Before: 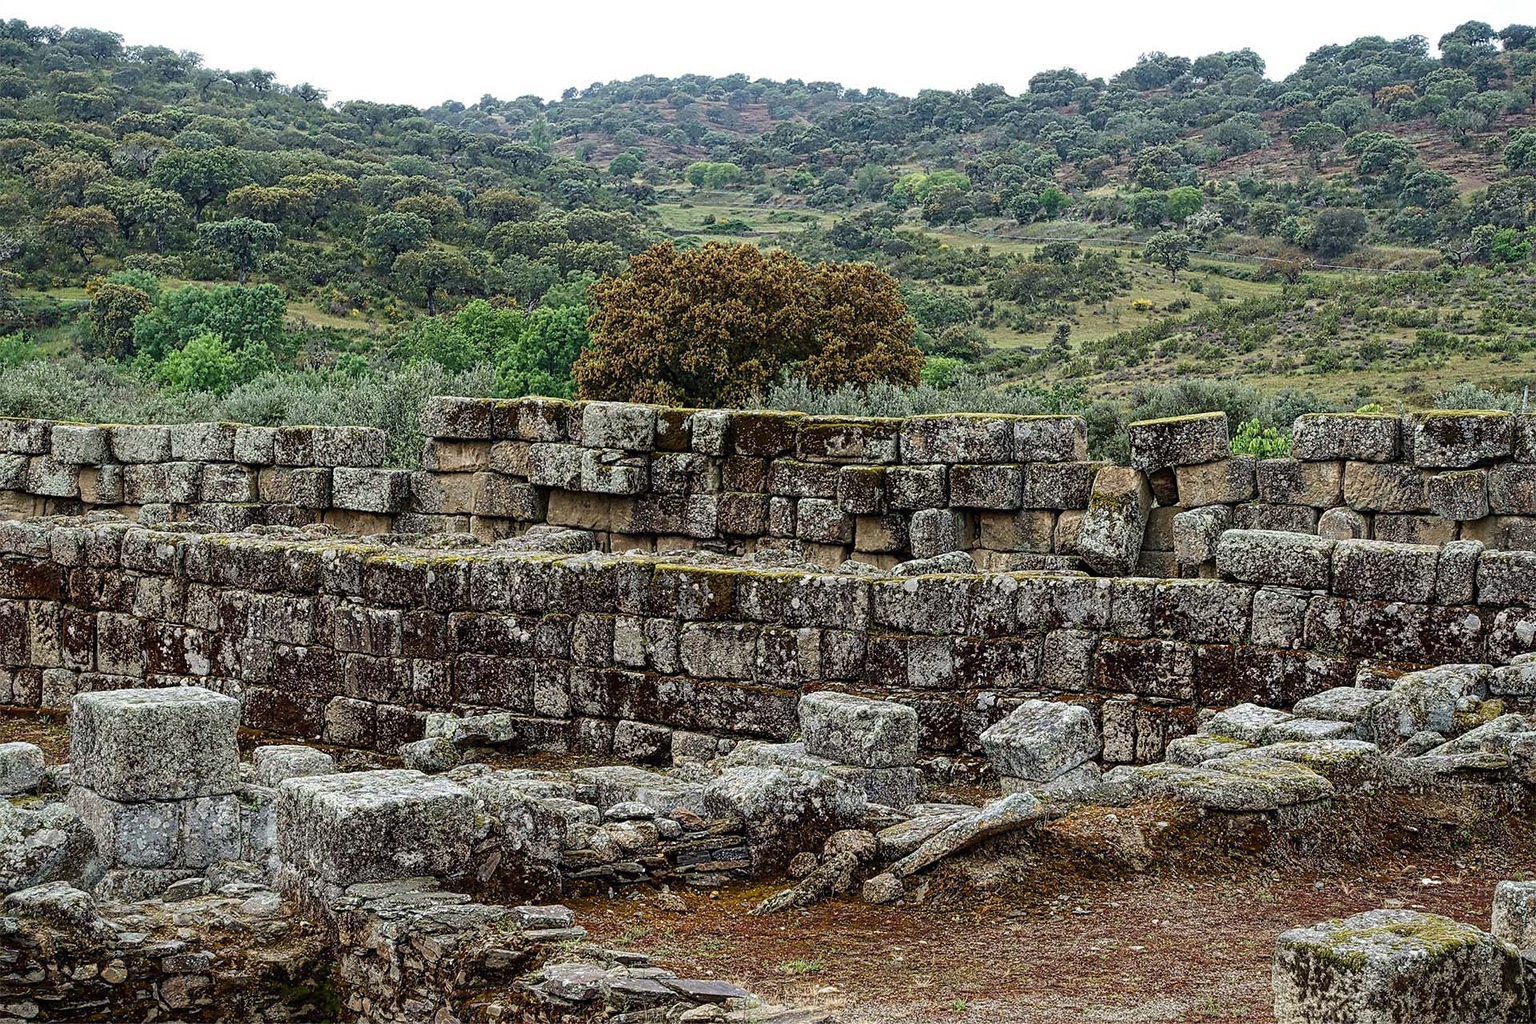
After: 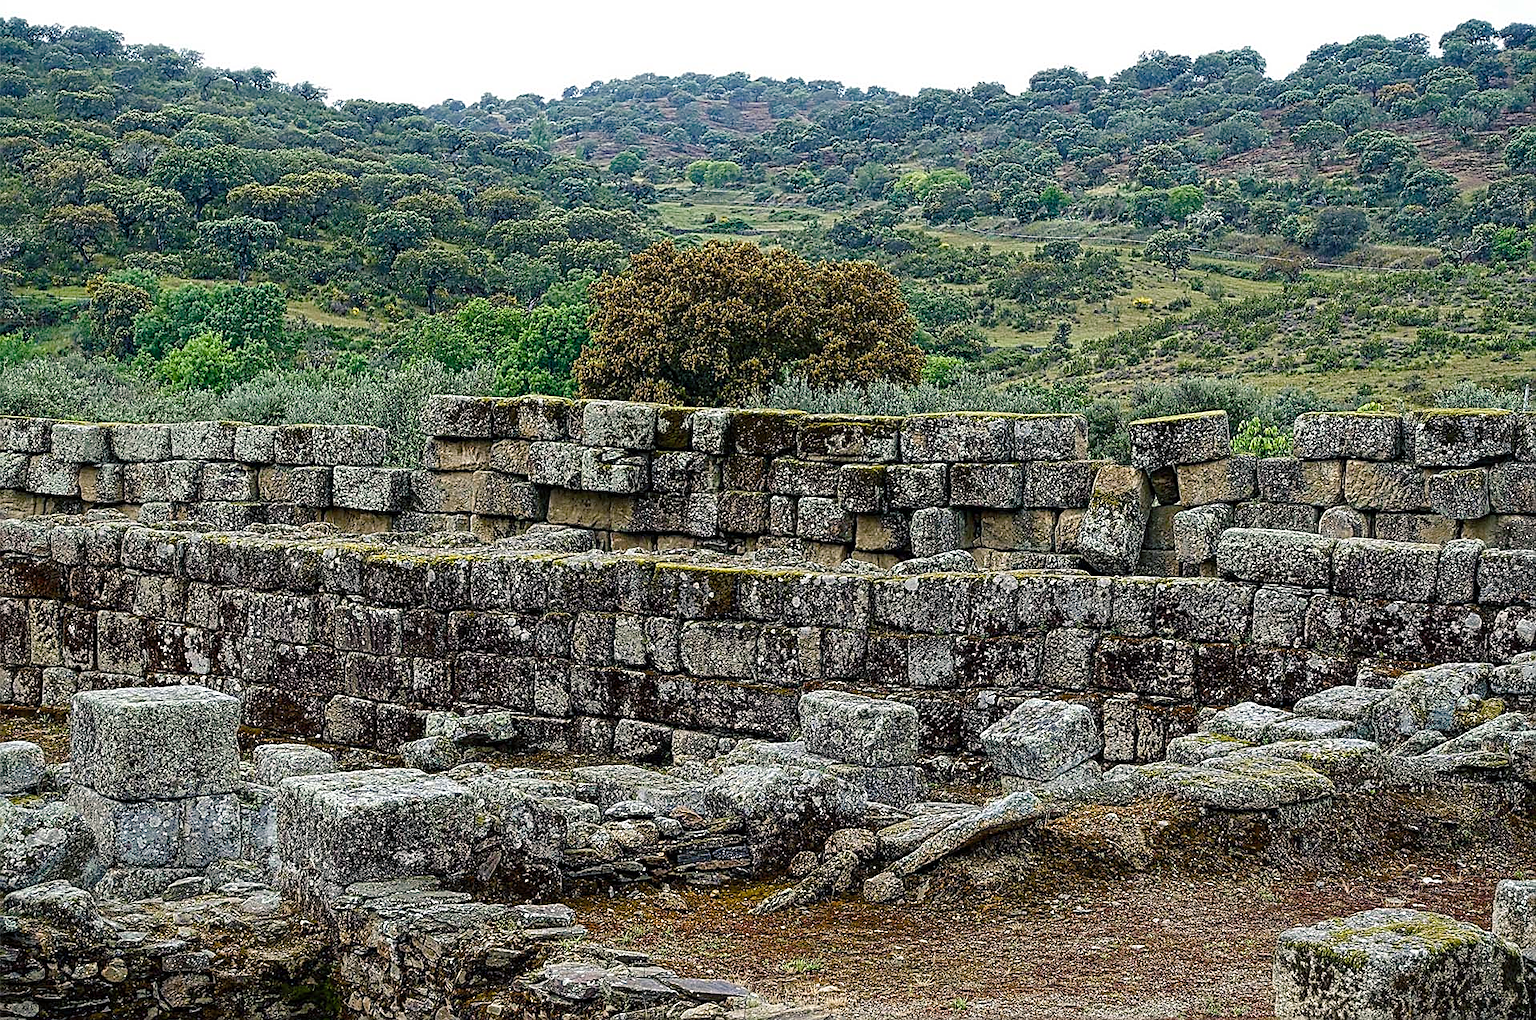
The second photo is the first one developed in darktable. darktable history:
crop: top 0.161%, bottom 0.165%
color balance rgb: shadows lift › chroma 7.306%, shadows lift › hue 245.57°, linear chroma grading › global chroma 20.191%, perceptual saturation grading › global saturation 20%, perceptual saturation grading › highlights -25.29%, perceptual saturation grading › shadows 23.951%, global vibrance 20%
sharpen: on, module defaults
color correction: highlights b* 0.069, saturation 0.789
